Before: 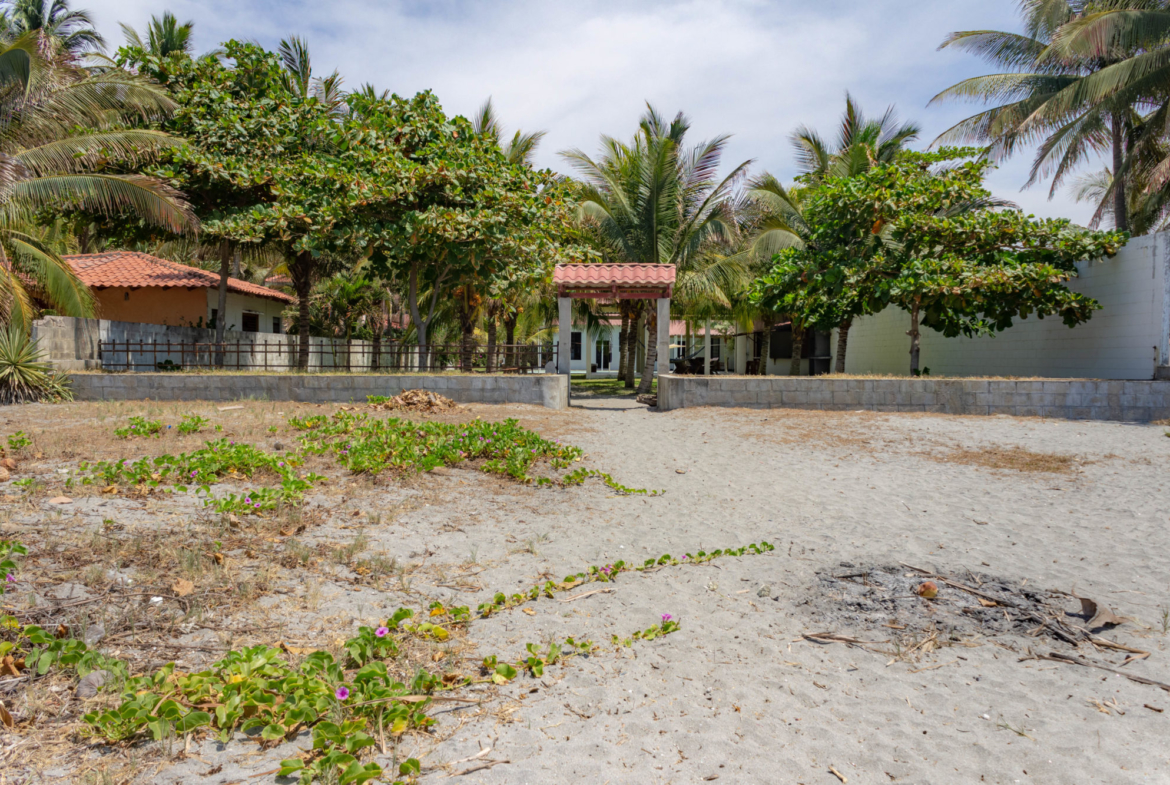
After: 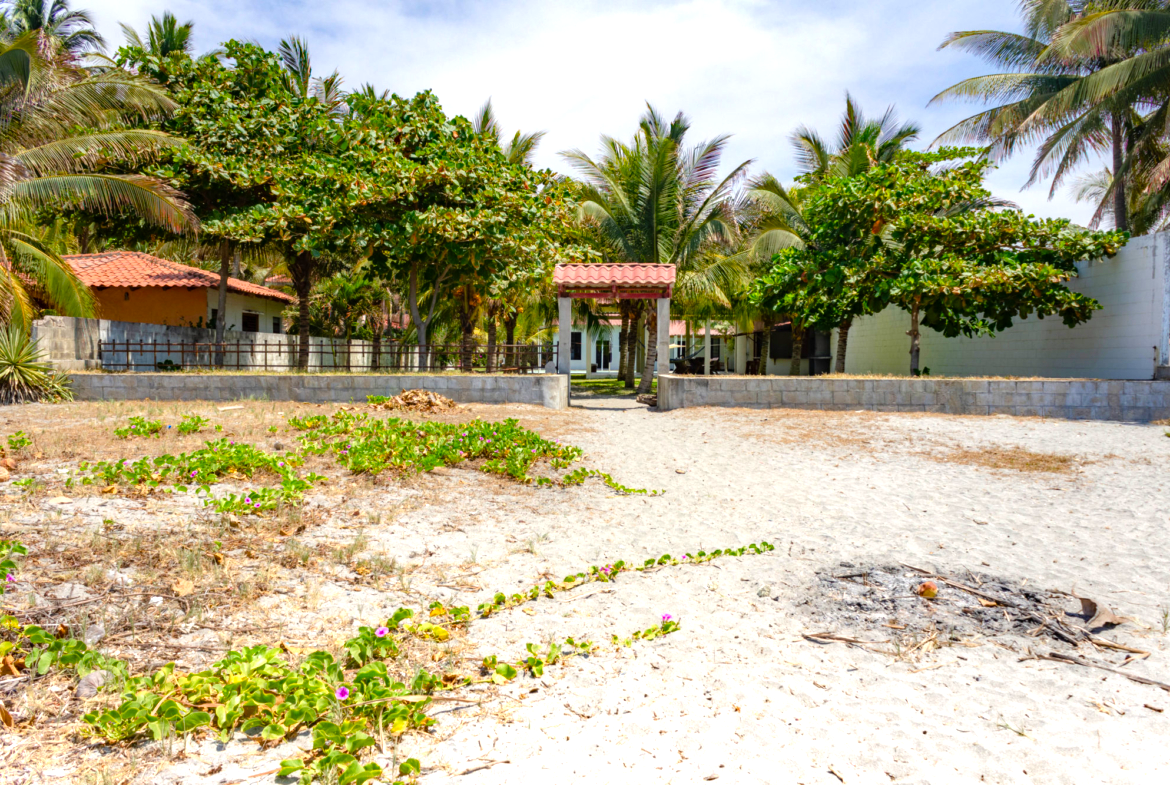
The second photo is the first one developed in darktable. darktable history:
color balance rgb: perceptual saturation grading › global saturation 20%, perceptual saturation grading › highlights -25%, perceptual saturation grading › shadows 25%
graduated density: rotation -0.352°, offset 57.64
levels: levels [0, 0.374, 0.749]
